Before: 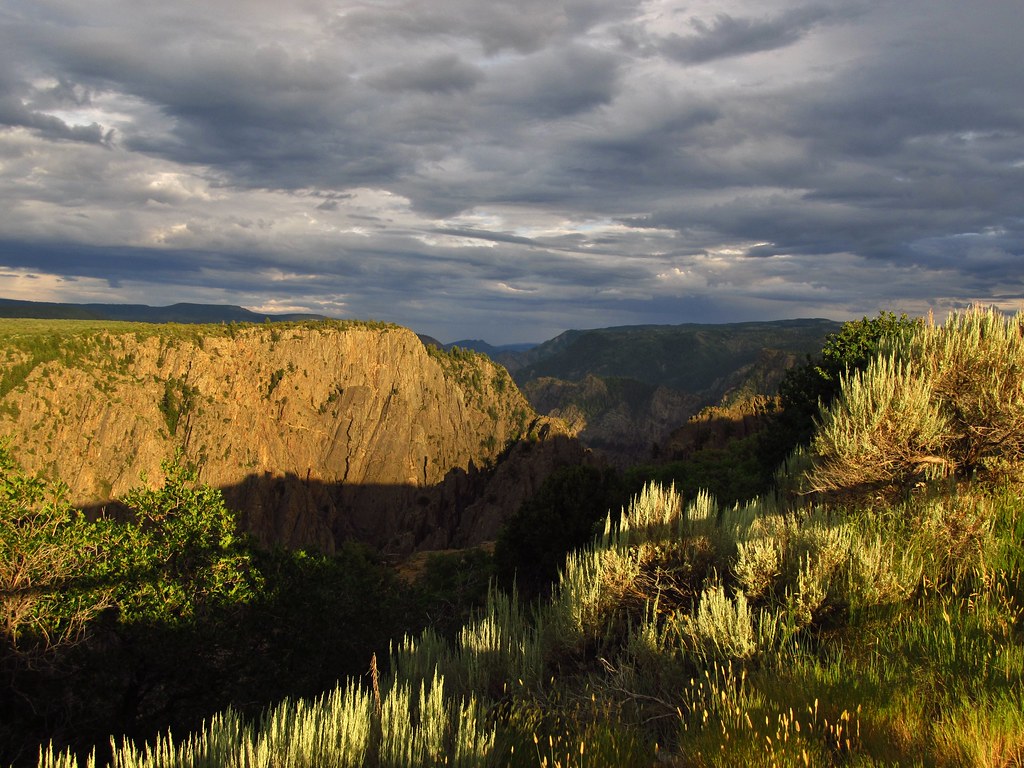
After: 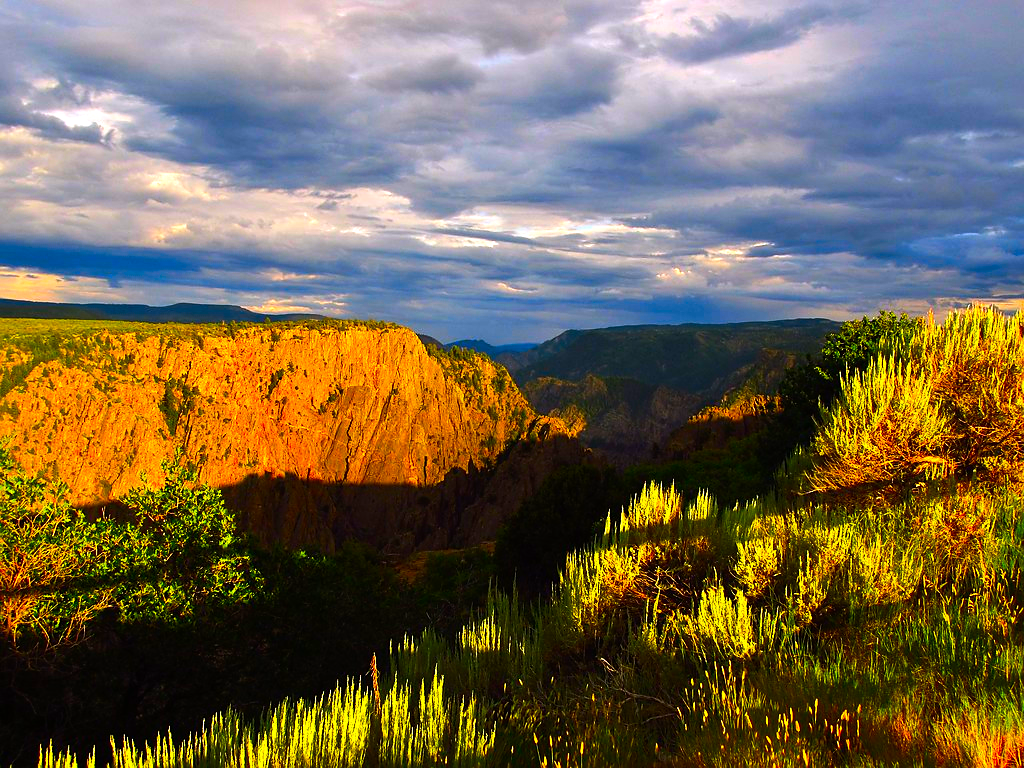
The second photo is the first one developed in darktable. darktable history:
sharpen: radius 1, threshold 1
color correction: highlights a* 1.59, highlights b* -1.7, saturation 2.48
tone equalizer: -8 EV -0.75 EV, -7 EV -0.7 EV, -6 EV -0.6 EV, -5 EV -0.4 EV, -3 EV 0.4 EV, -2 EV 0.6 EV, -1 EV 0.7 EV, +0 EV 0.75 EV, edges refinement/feathering 500, mask exposure compensation -1.57 EV, preserve details no
